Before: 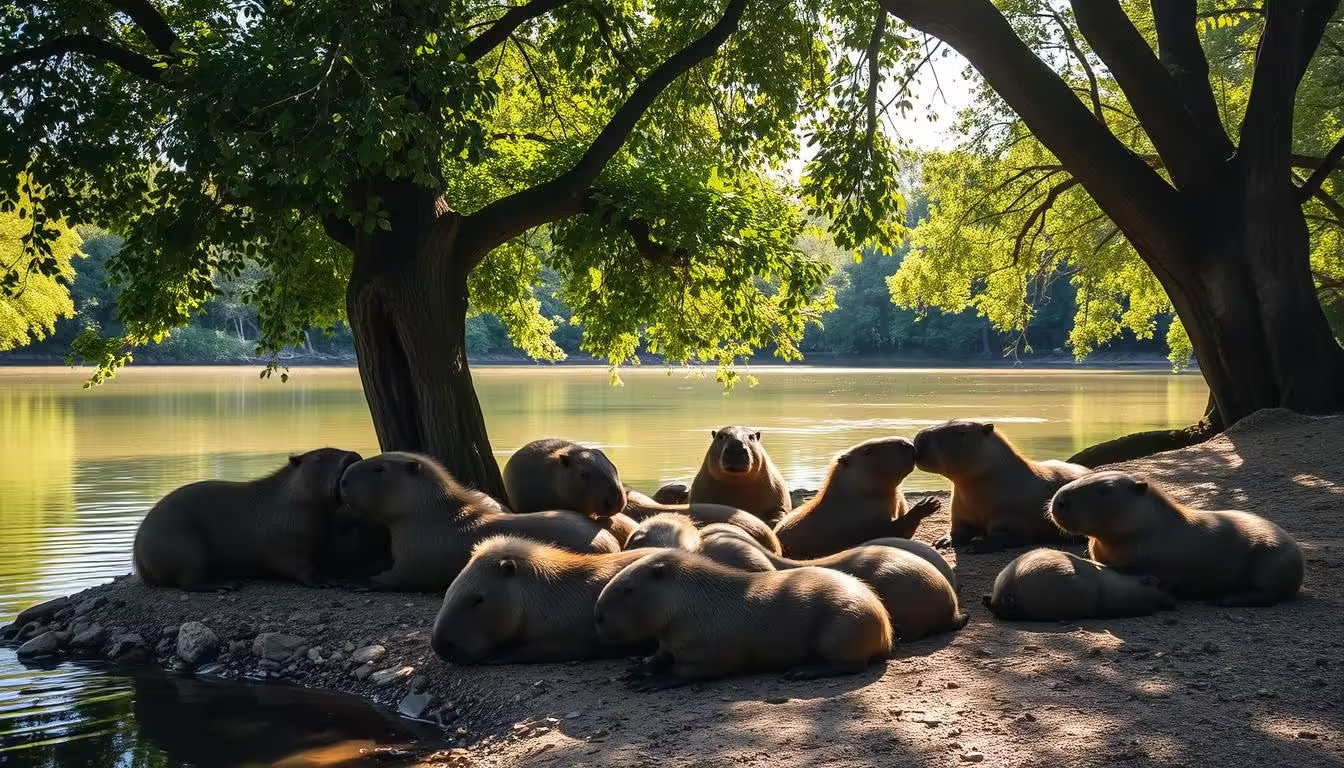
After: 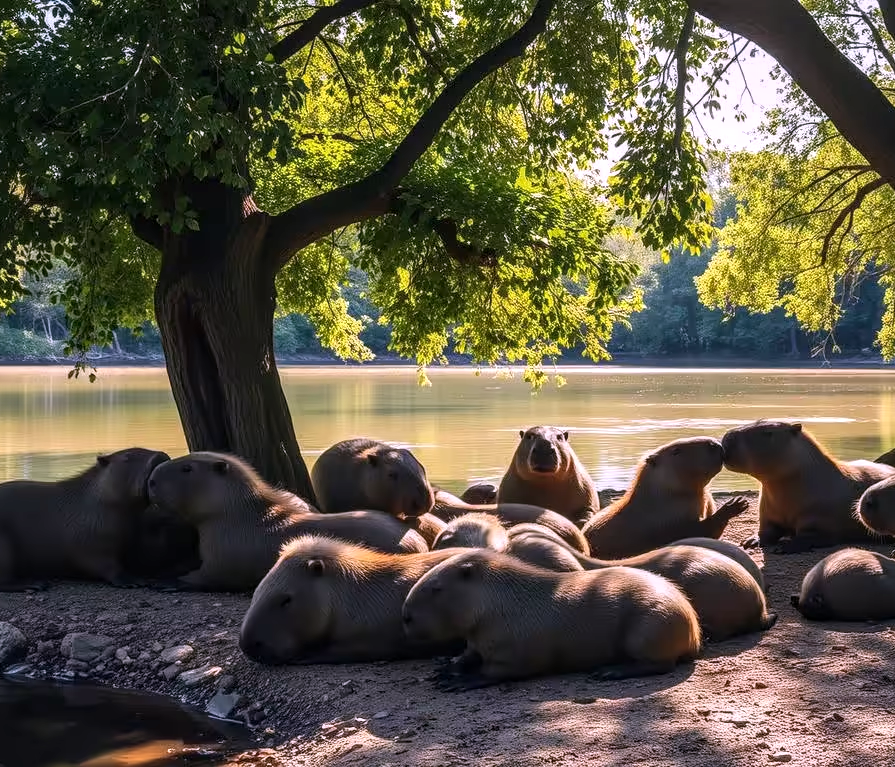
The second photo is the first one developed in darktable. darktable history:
crop and rotate: left 14.292%, right 19.041%
local contrast: on, module defaults
white balance: red 1.066, blue 1.119
